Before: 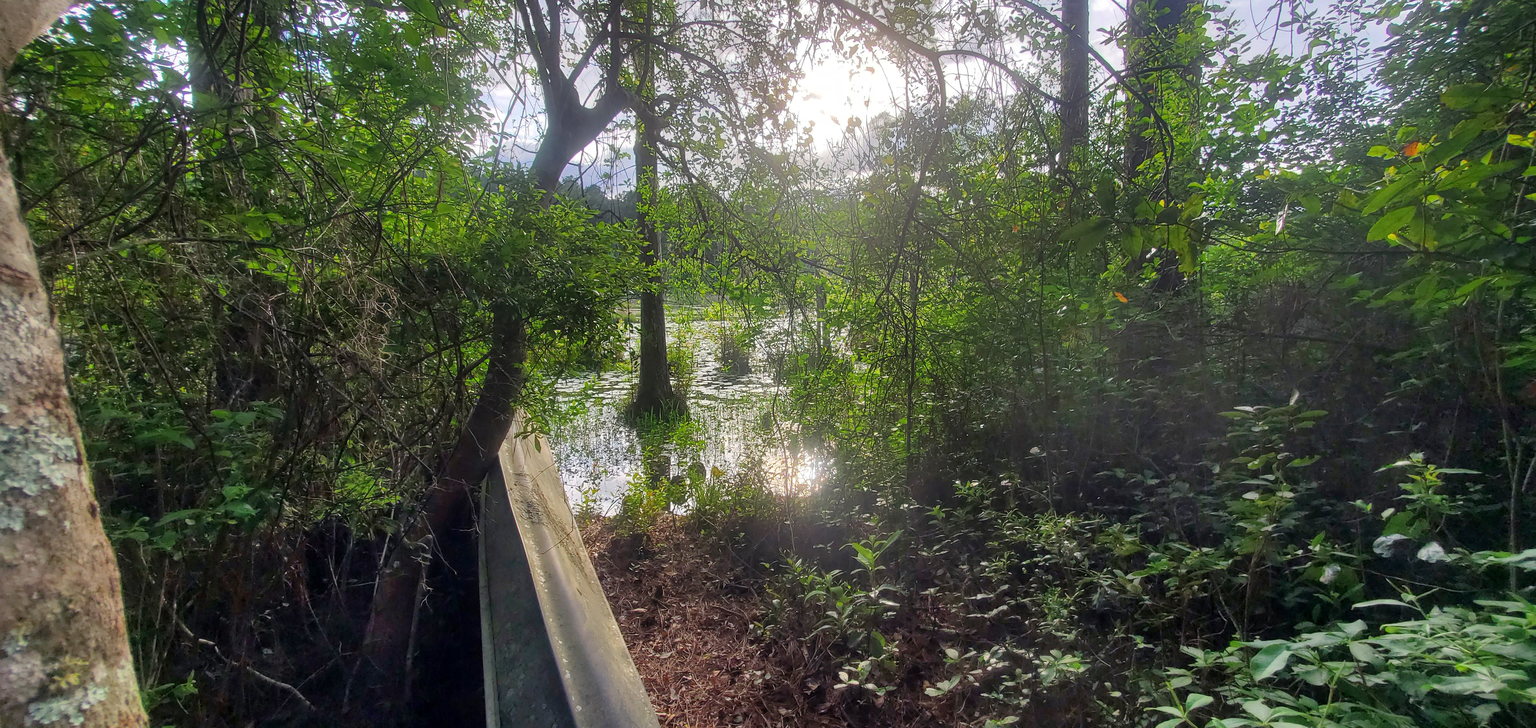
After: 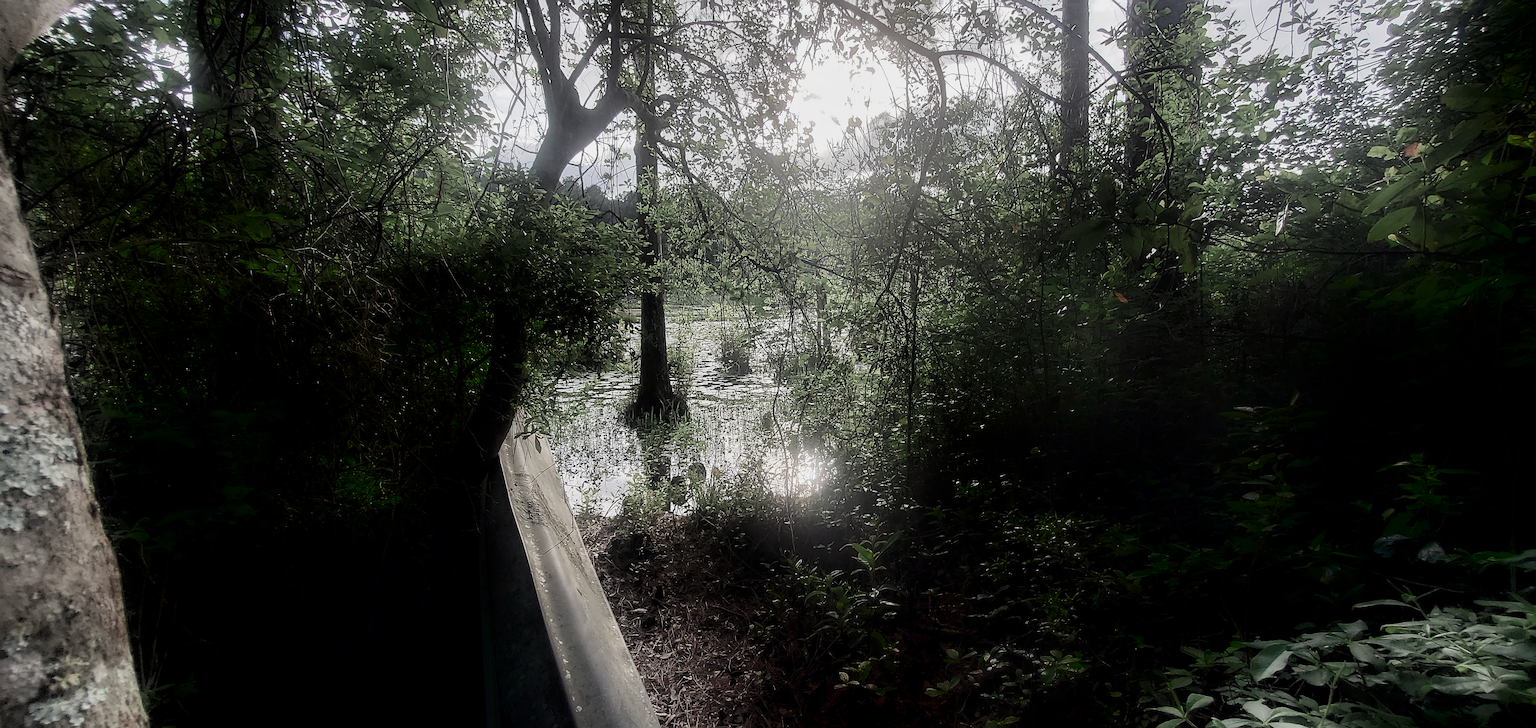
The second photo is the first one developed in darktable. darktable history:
shadows and highlights: shadows -88.4, highlights -37.21, soften with gaussian
filmic rgb: black relative exposure -5.02 EV, white relative exposure 3.19 EV, hardness 3.43, contrast 1.194, highlights saturation mix -29.6%, color science v4 (2020)
sharpen: on, module defaults
